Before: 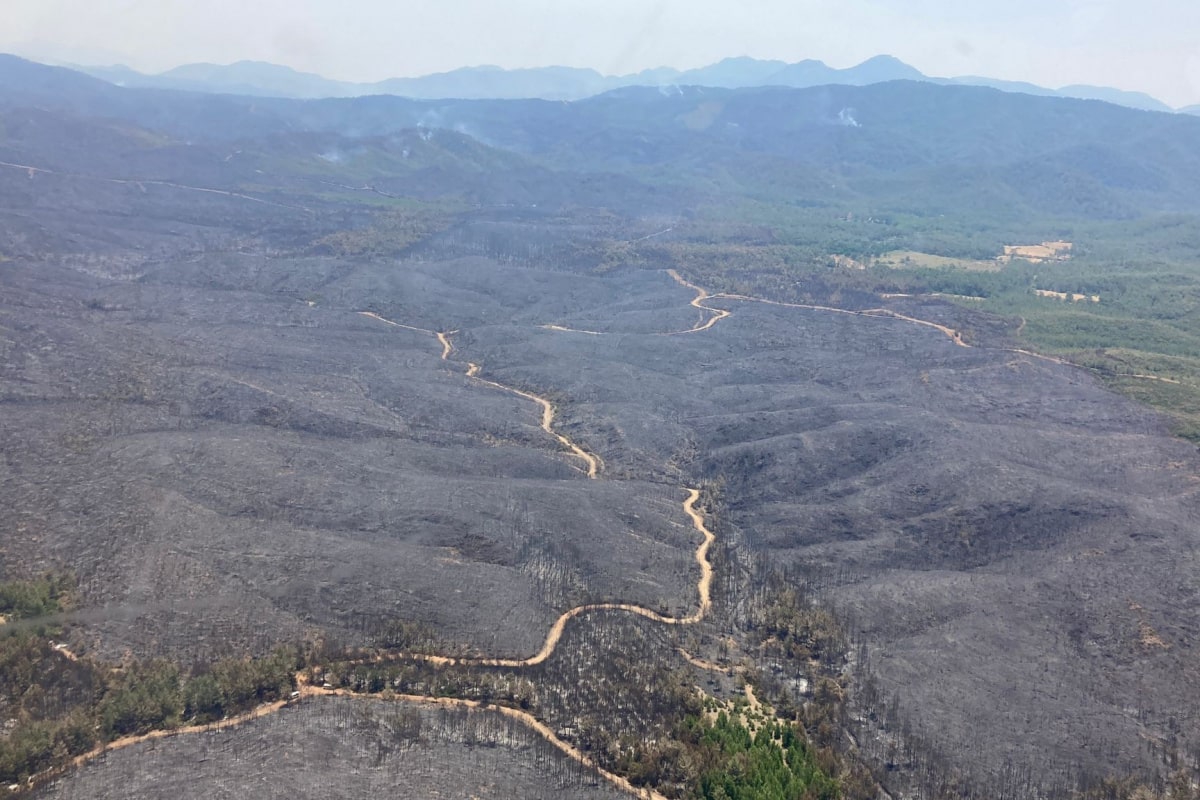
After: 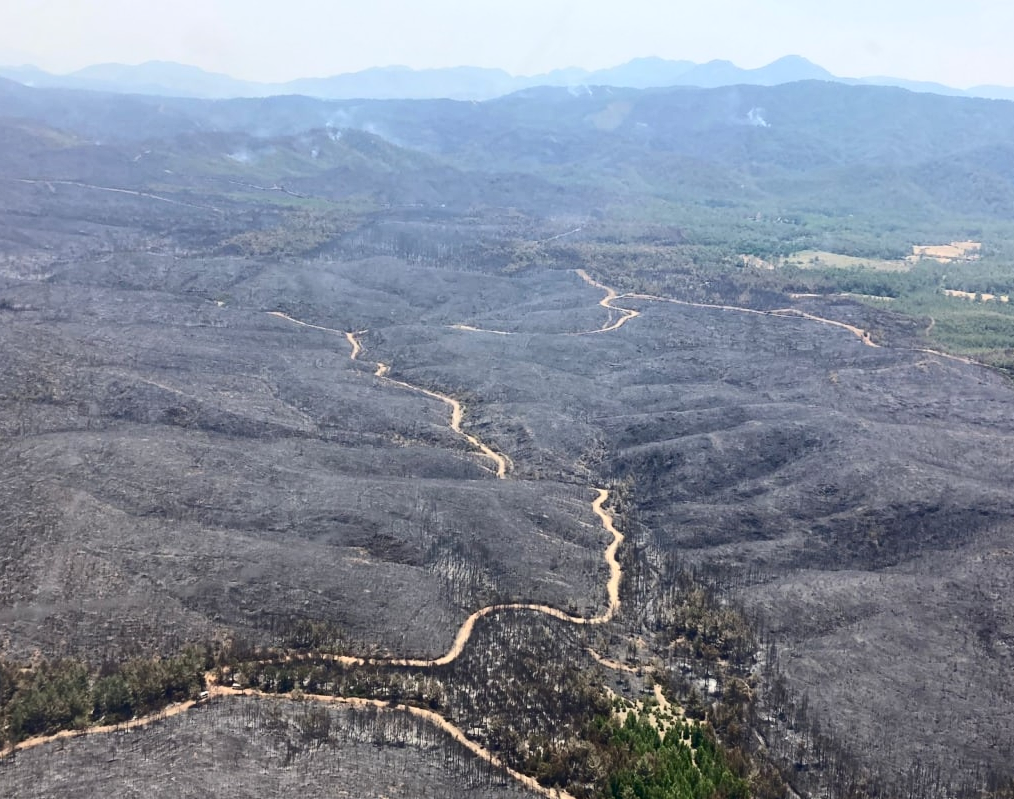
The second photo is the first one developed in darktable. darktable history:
crop: left 7.655%, right 7.797%
contrast brightness saturation: contrast 0.271
